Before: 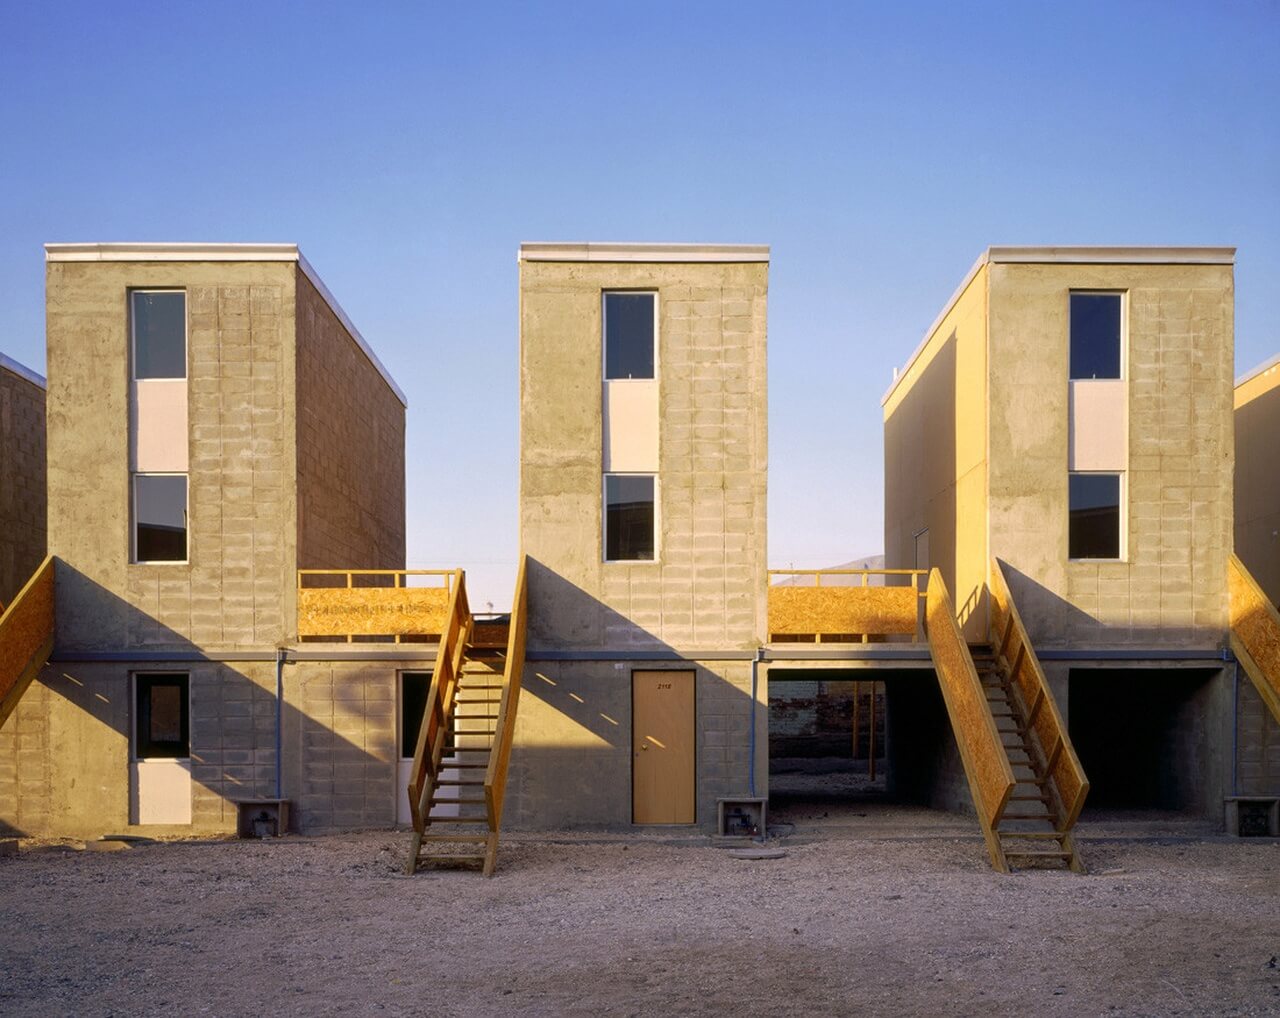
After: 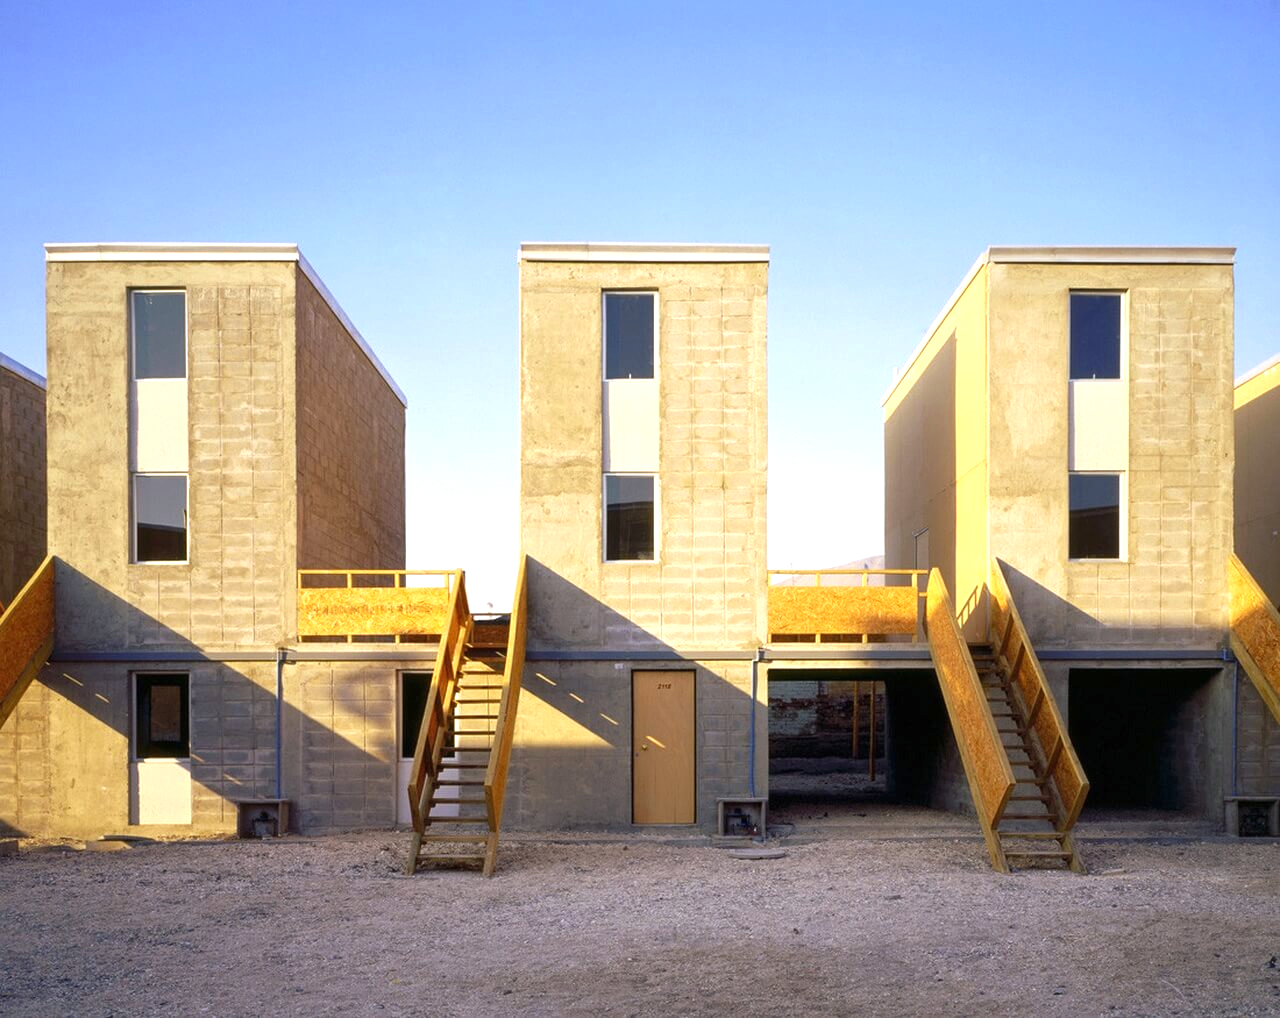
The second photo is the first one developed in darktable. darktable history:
exposure: black level correction 0, exposure 0.7 EV, compensate exposure bias true, compensate highlight preservation false
white balance: red 0.978, blue 0.999
